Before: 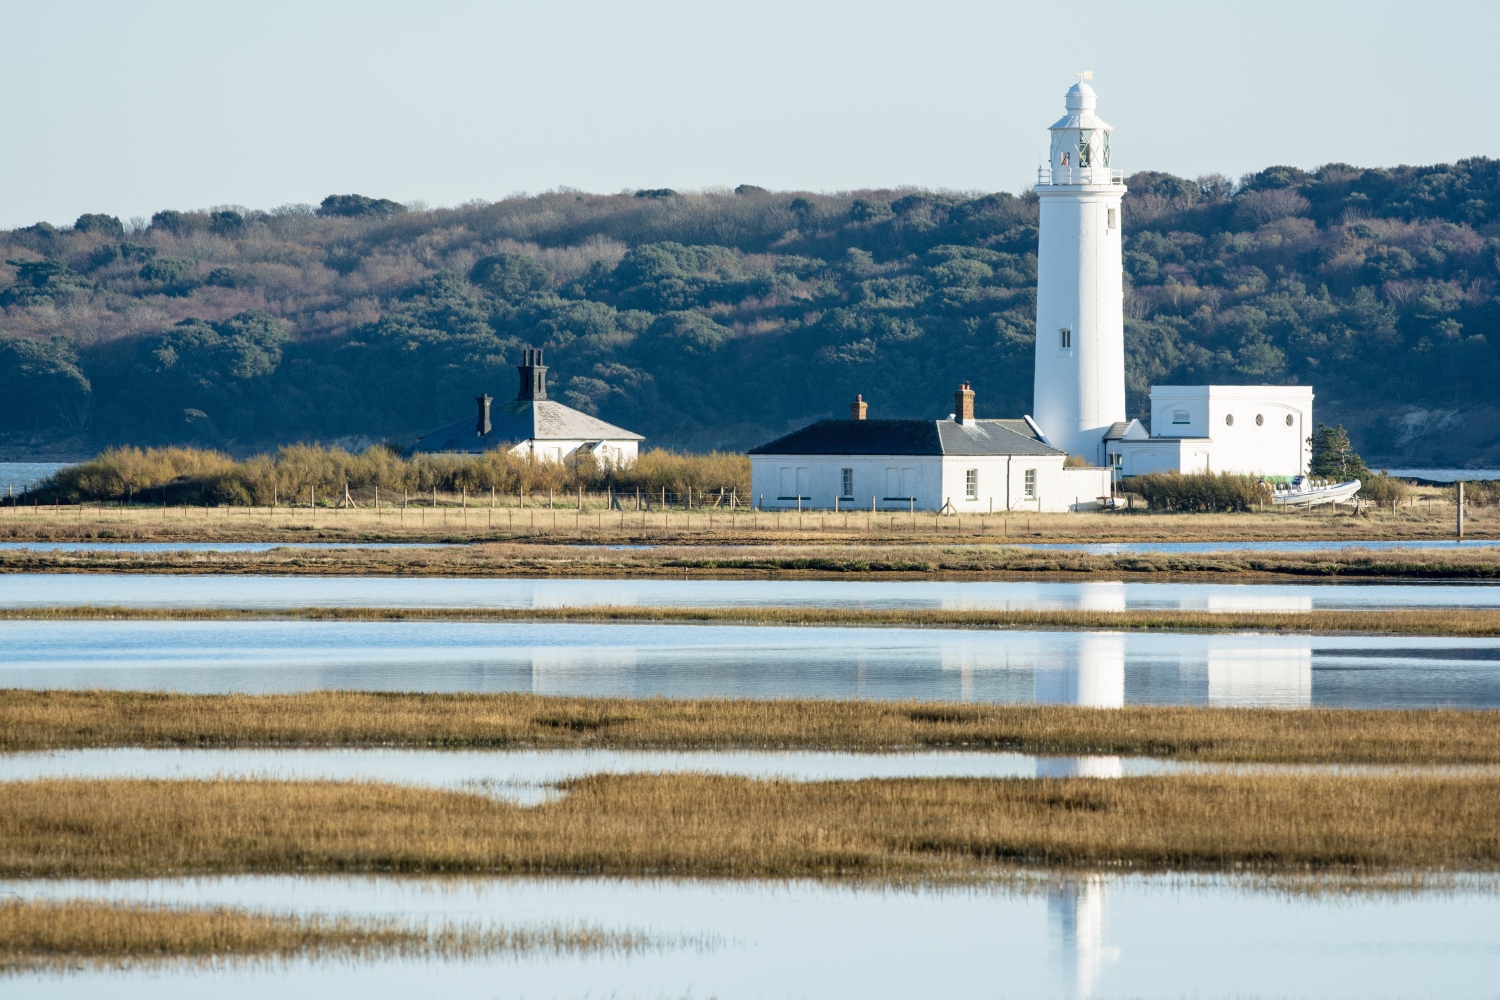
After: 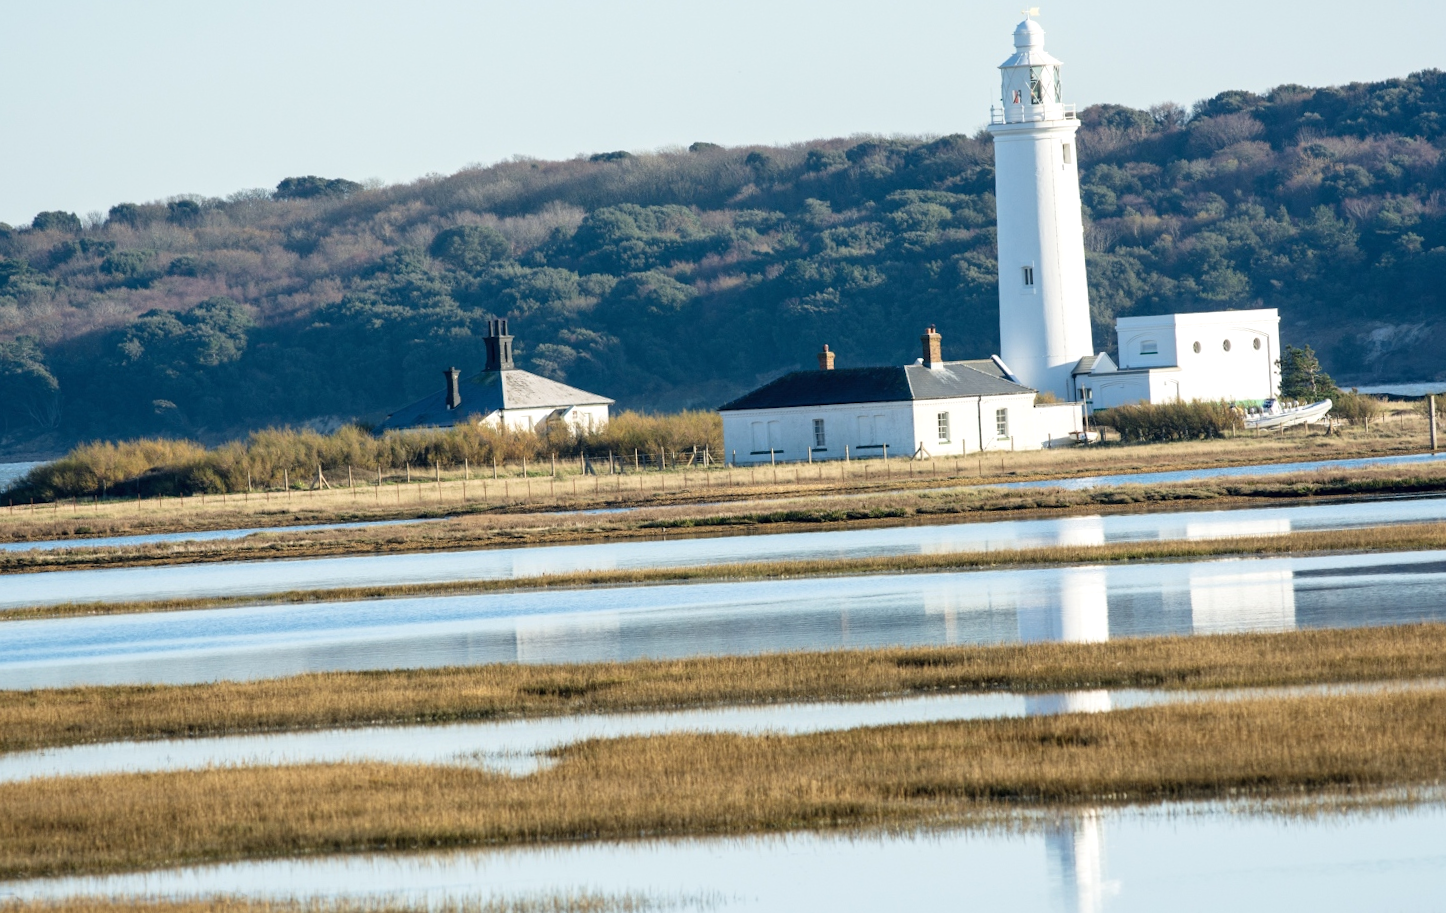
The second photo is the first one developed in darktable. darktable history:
exposure: exposure 0.127 EV, compensate highlight preservation false
rotate and perspective: rotation -3.52°, crop left 0.036, crop right 0.964, crop top 0.081, crop bottom 0.919
